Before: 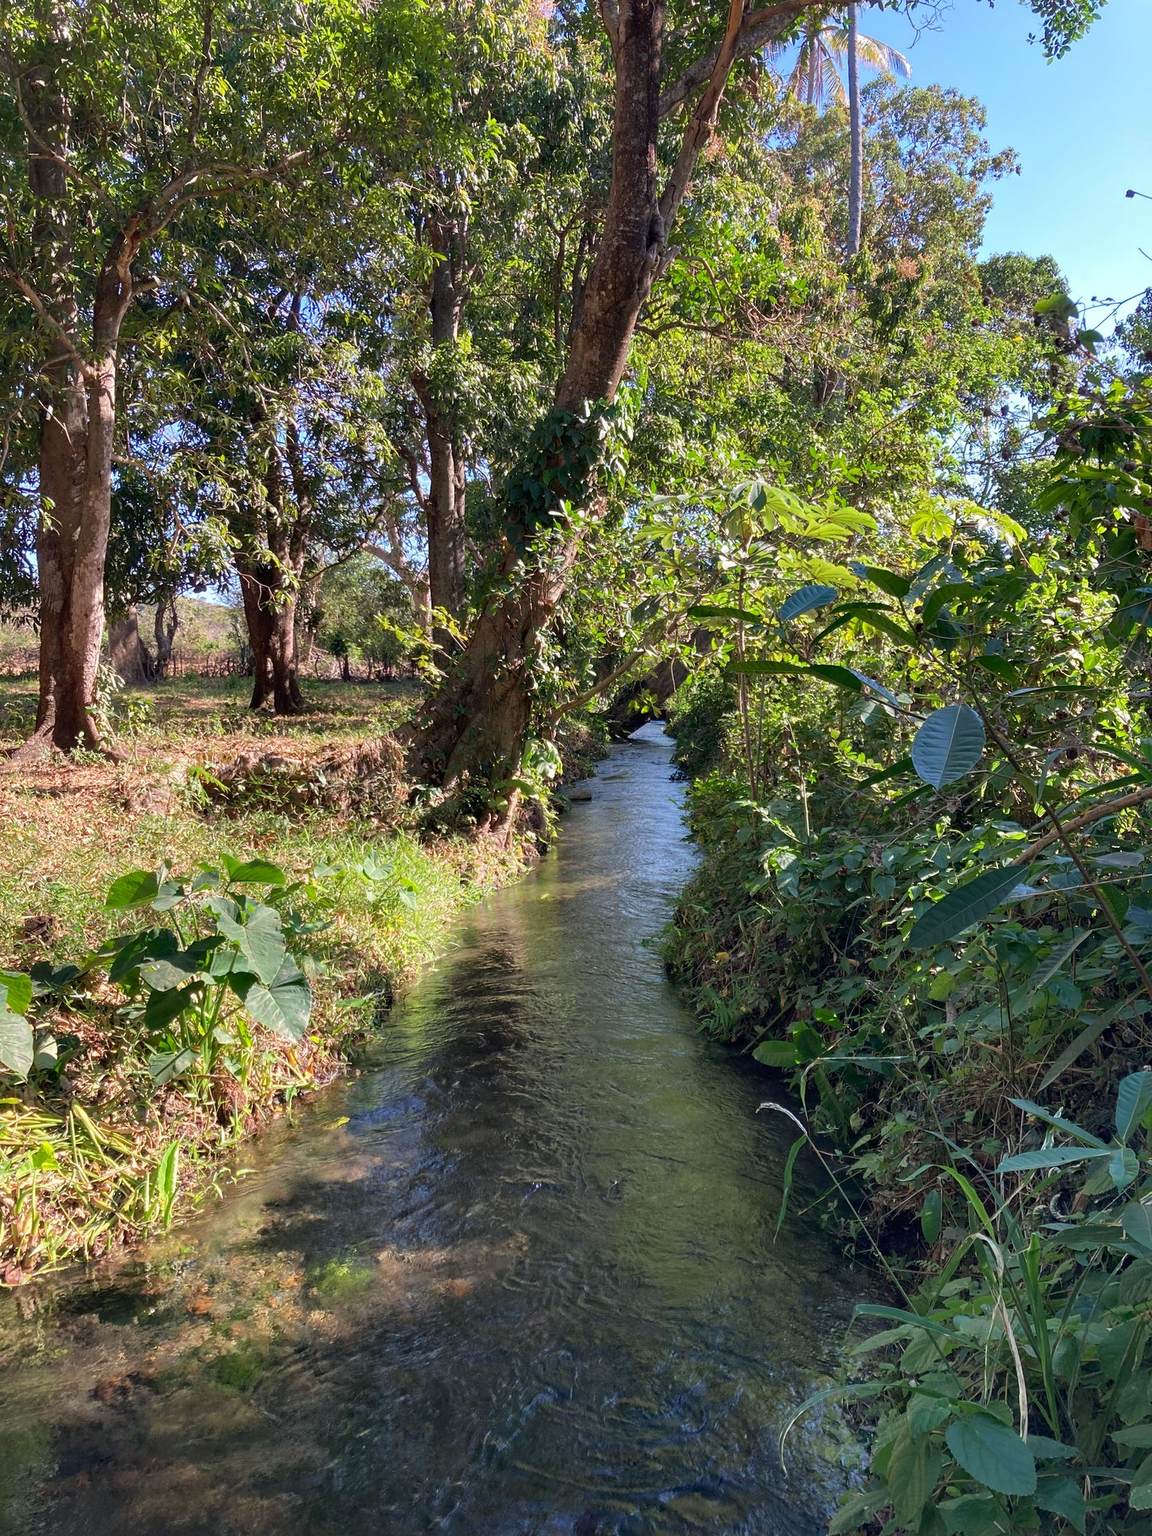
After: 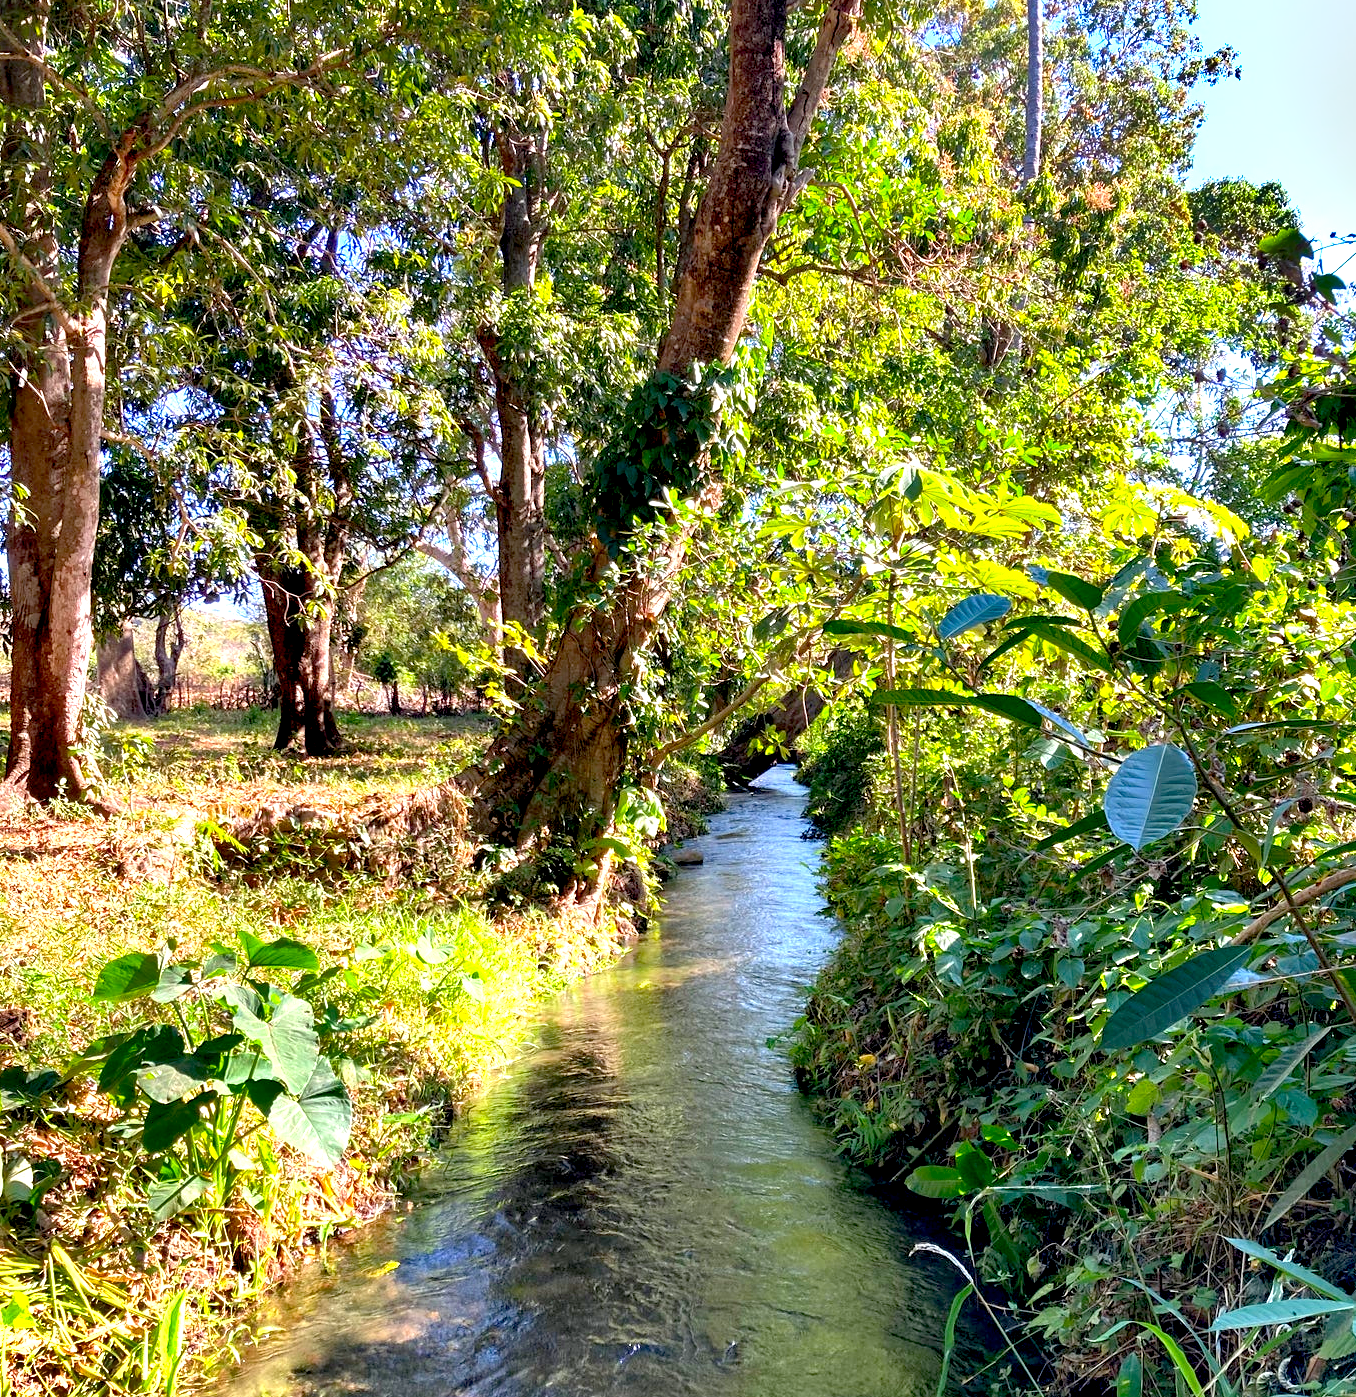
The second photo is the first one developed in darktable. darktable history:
crop: left 2.737%, top 7.287%, right 3.421%, bottom 20.179%
color balance: output saturation 120%
shadows and highlights: shadows 12, white point adjustment 1.2, soften with gaussian
exposure: black level correction 0.011, exposure 1.088 EV, compensate exposure bias true, compensate highlight preservation false
